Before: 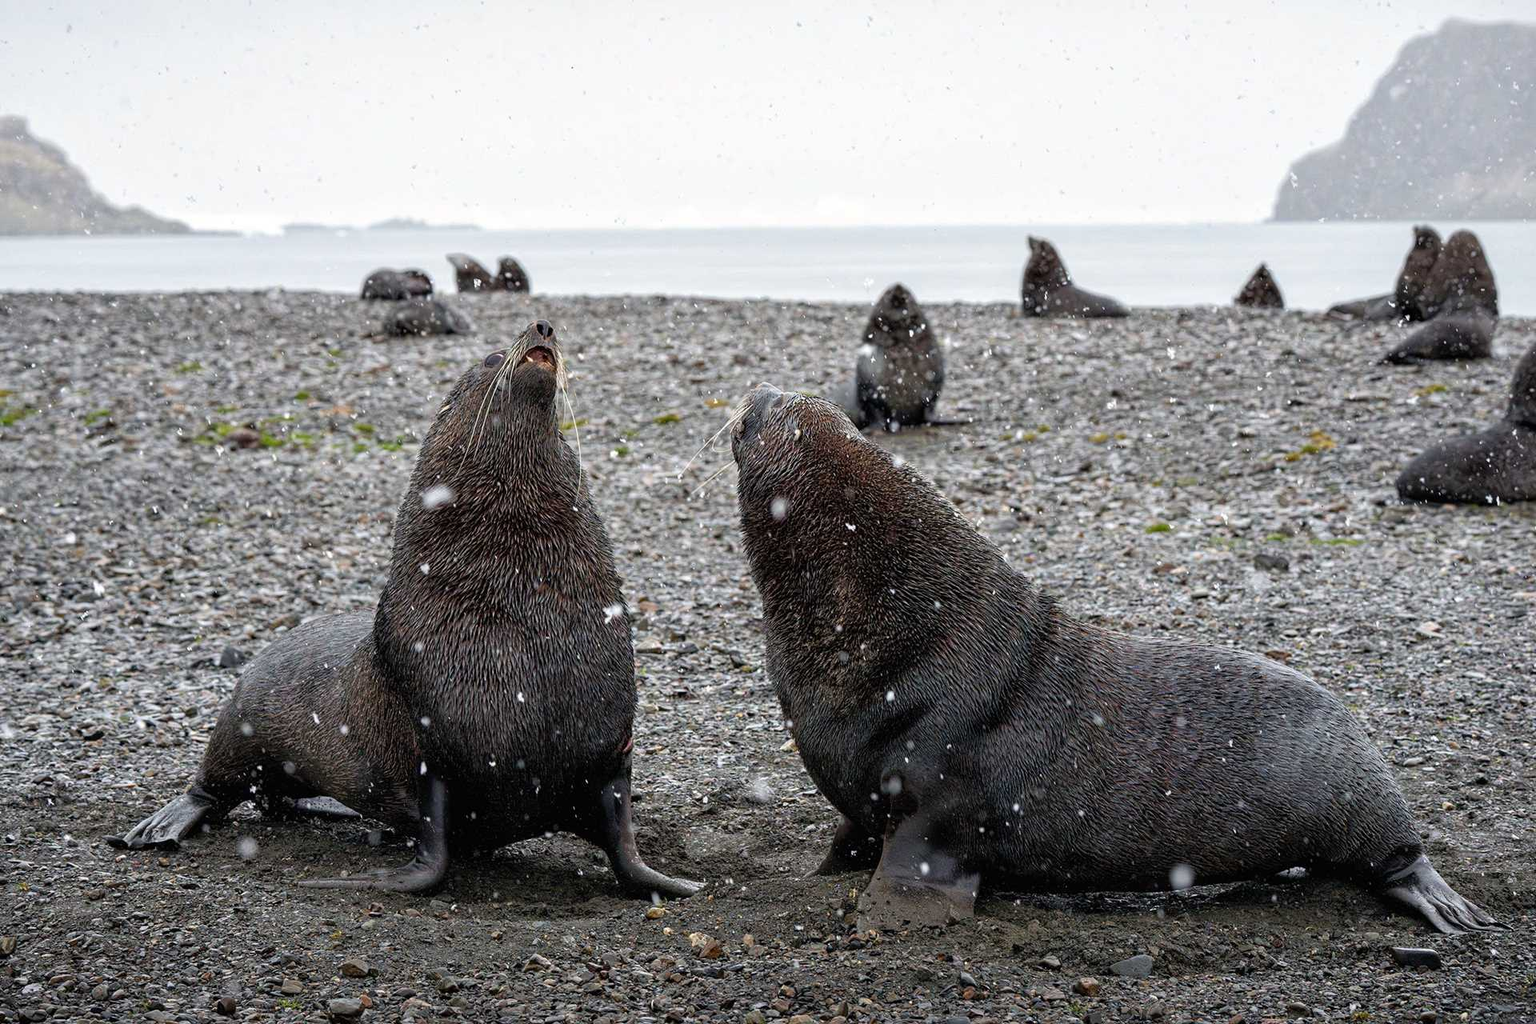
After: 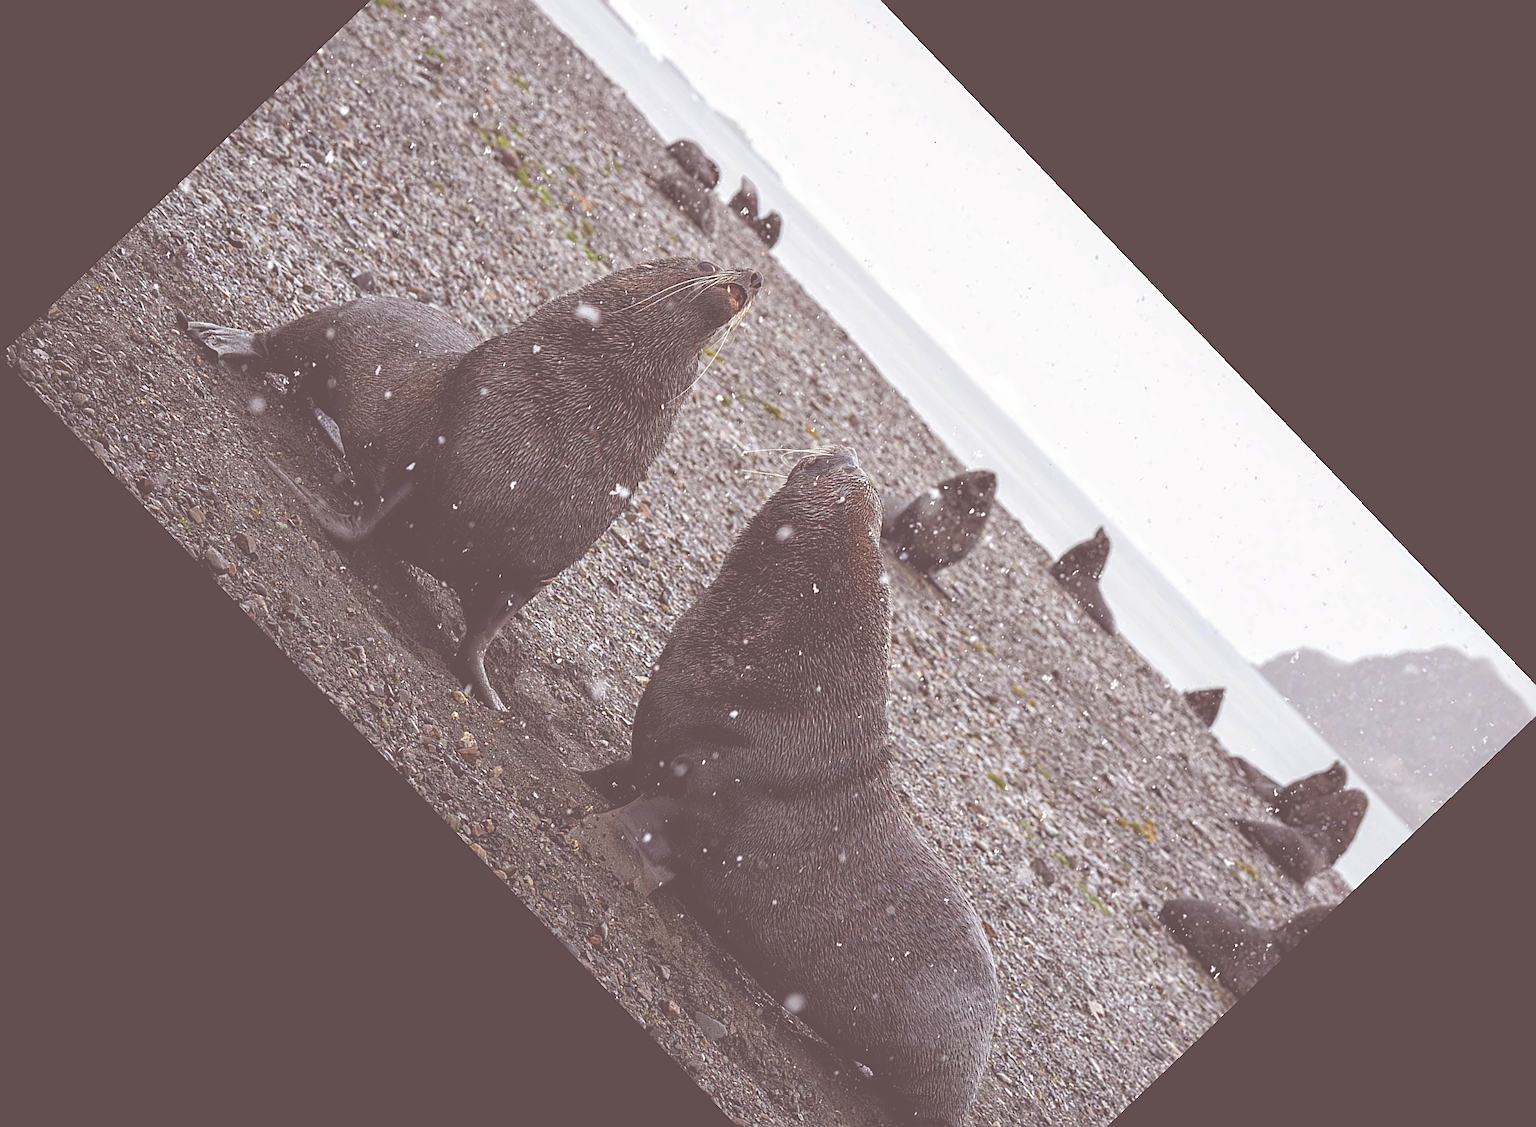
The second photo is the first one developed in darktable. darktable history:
crop and rotate: angle -46.26°, top 16.234%, right 0.912%, bottom 11.704%
sharpen: on, module defaults
exposure: black level correction -0.087, compensate highlight preservation false
rgb levels: mode RGB, independent channels, levels [[0, 0.474, 1], [0, 0.5, 1], [0, 0.5, 1]]
